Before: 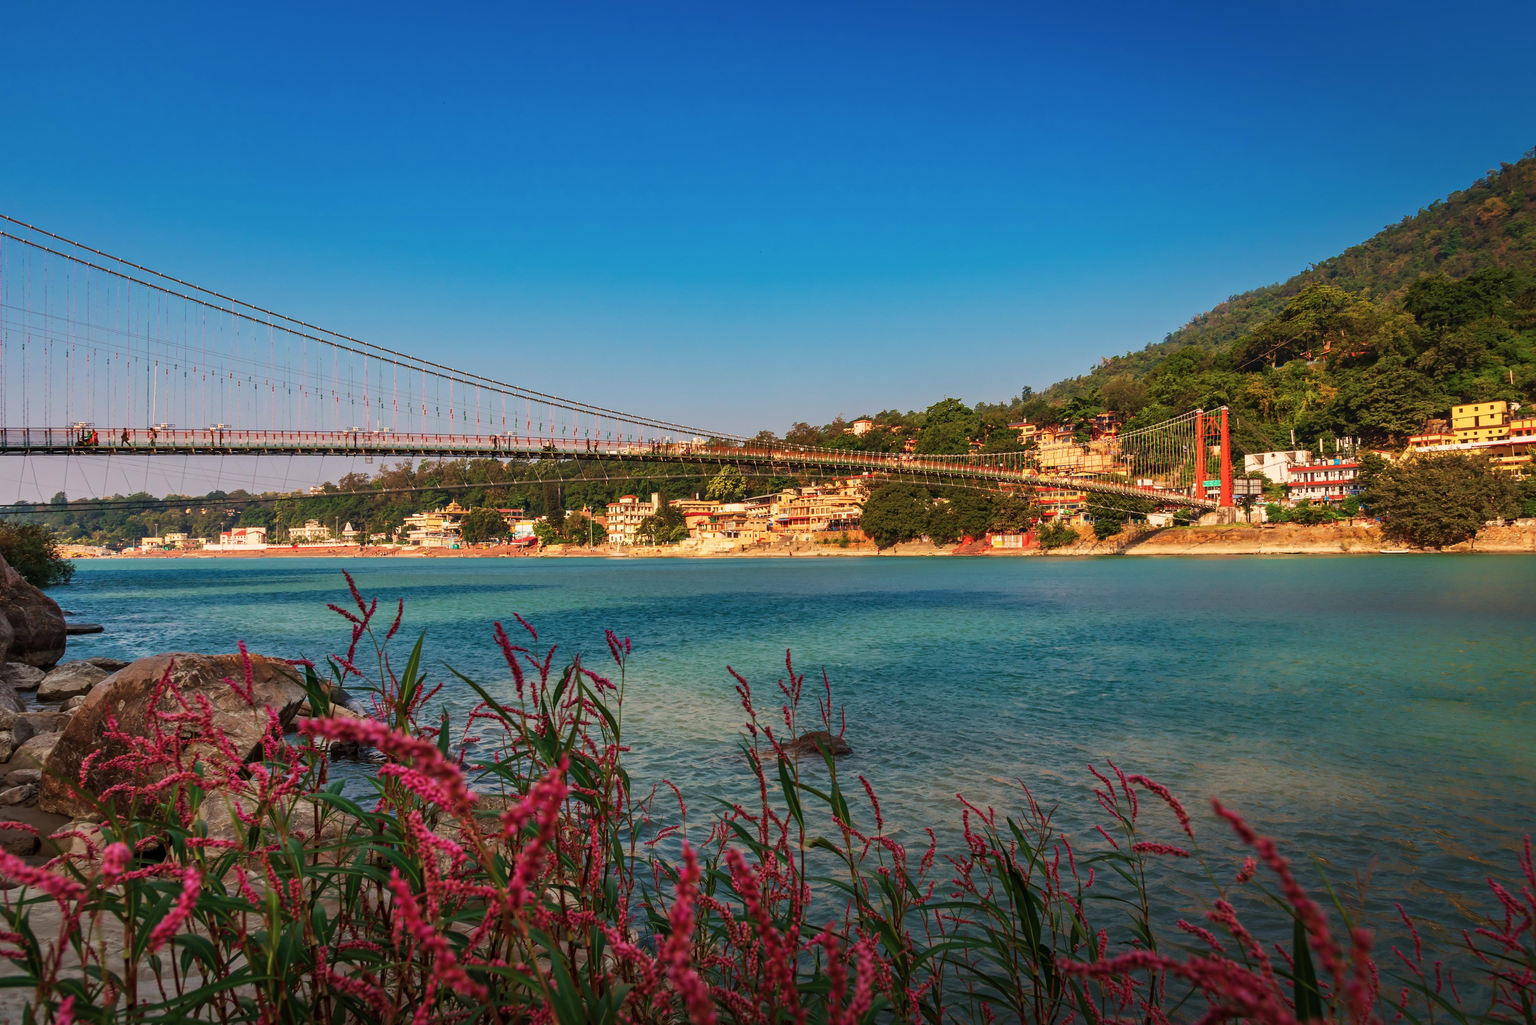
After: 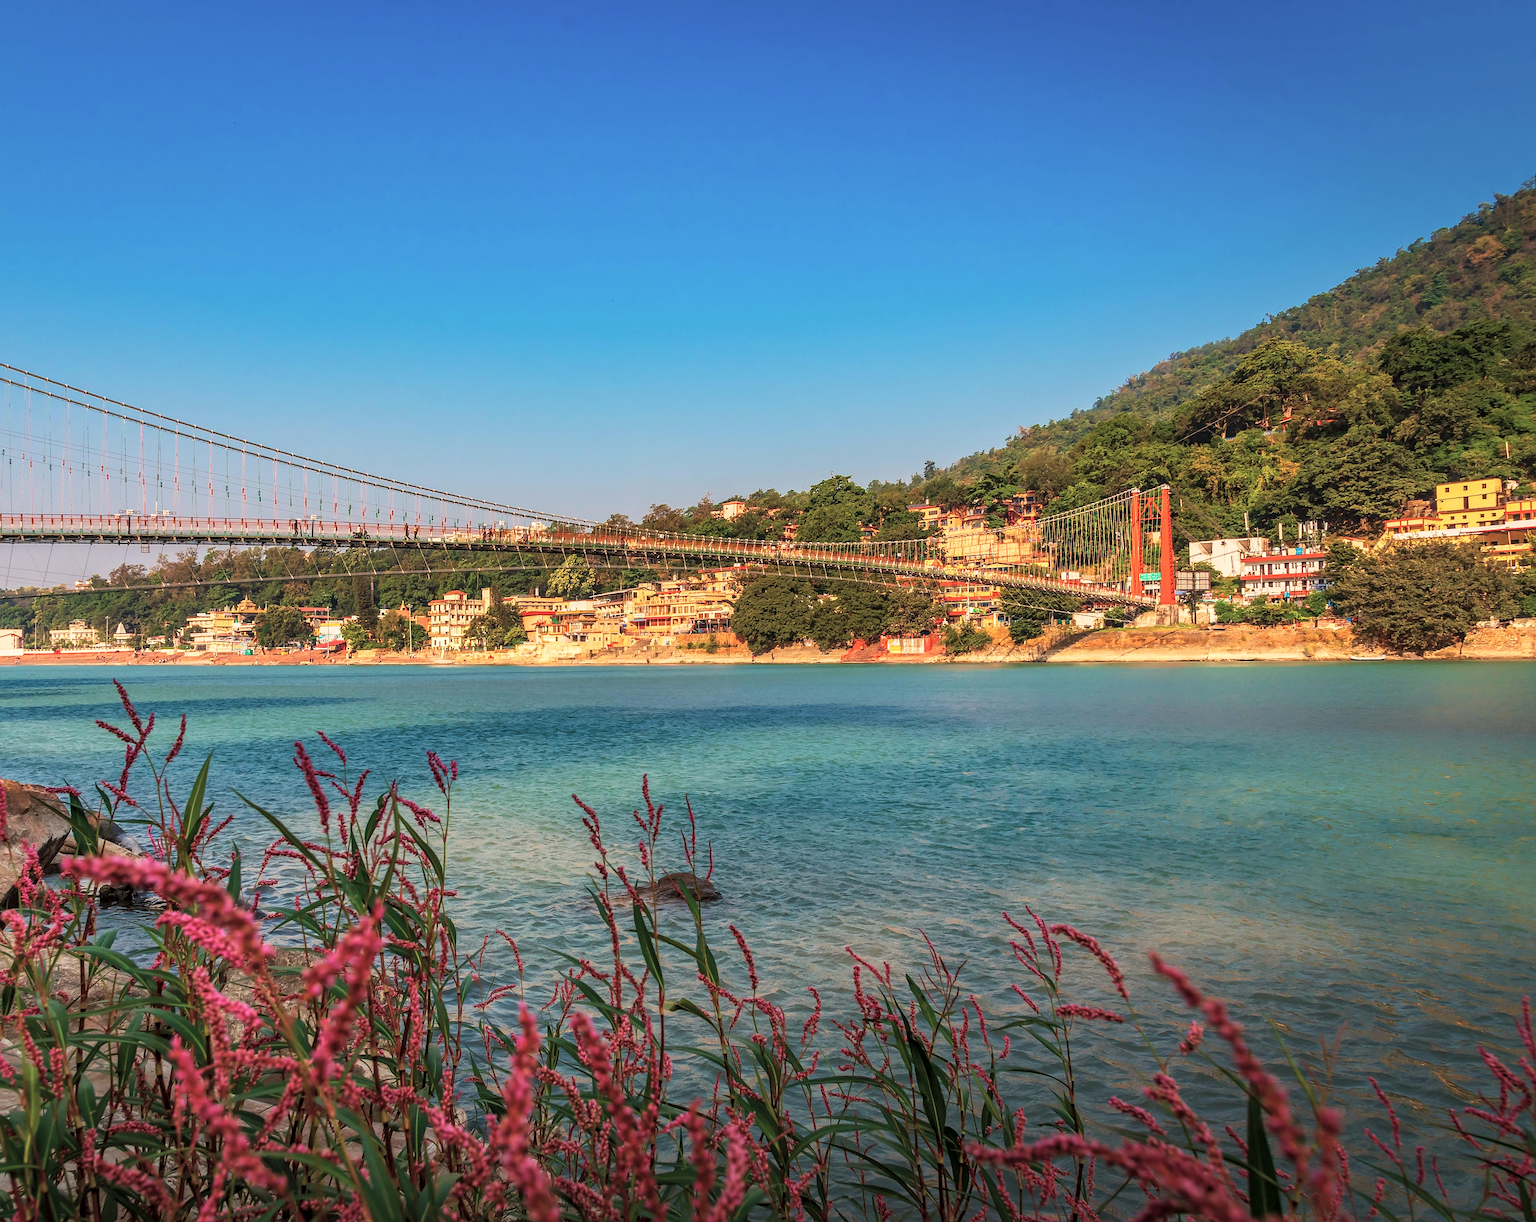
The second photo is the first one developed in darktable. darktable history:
crop: left 16.111%
sharpen: on, module defaults
contrast brightness saturation: brightness 0.153
local contrast: on, module defaults
